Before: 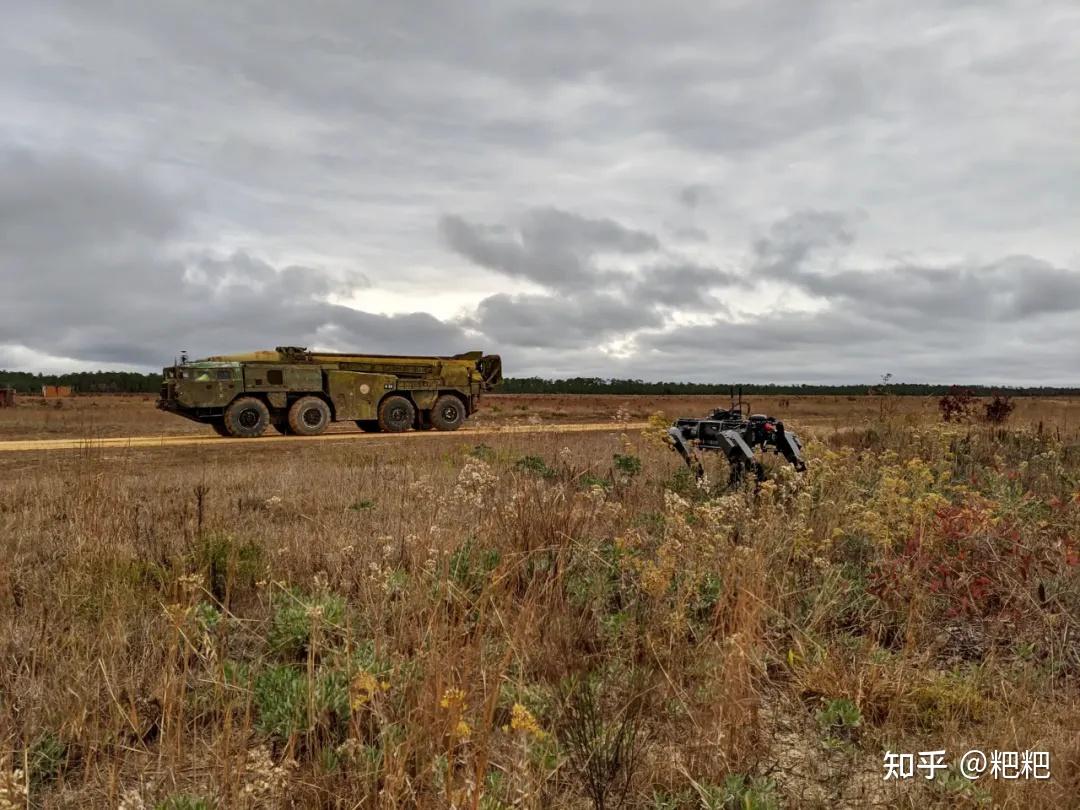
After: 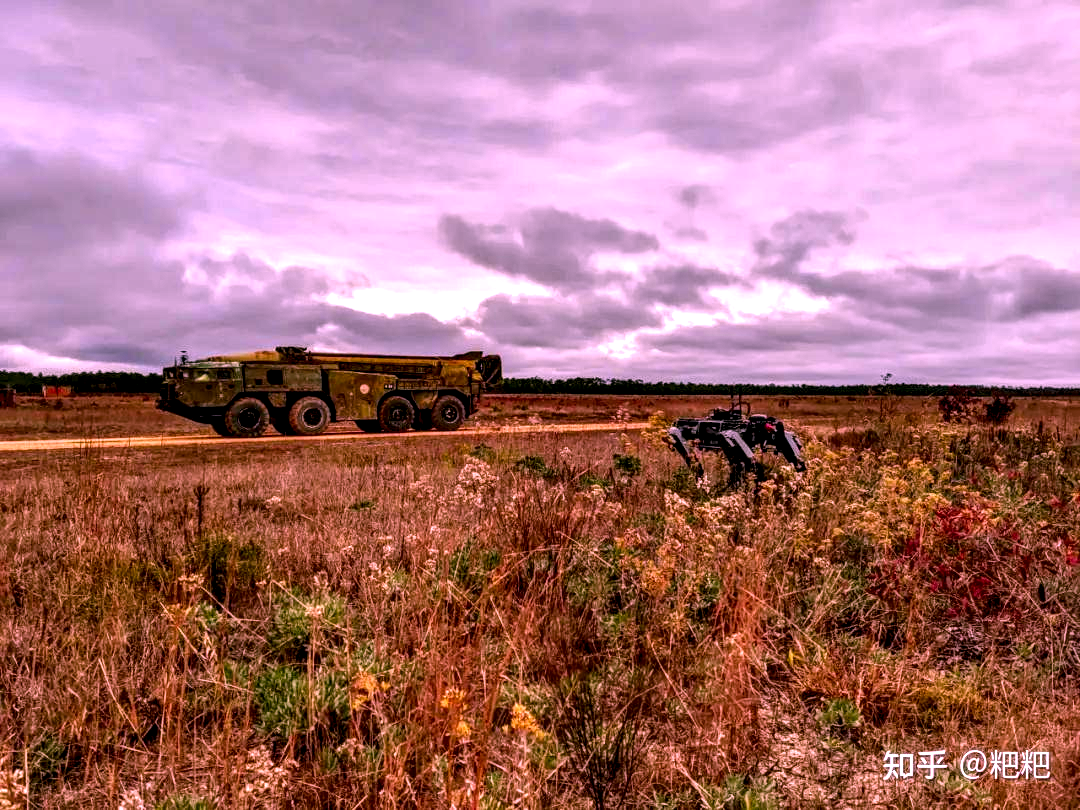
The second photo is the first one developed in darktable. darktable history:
color correction: highlights a* 19.5, highlights b* -11.53, saturation 1.69
local contrast: detail 203%
